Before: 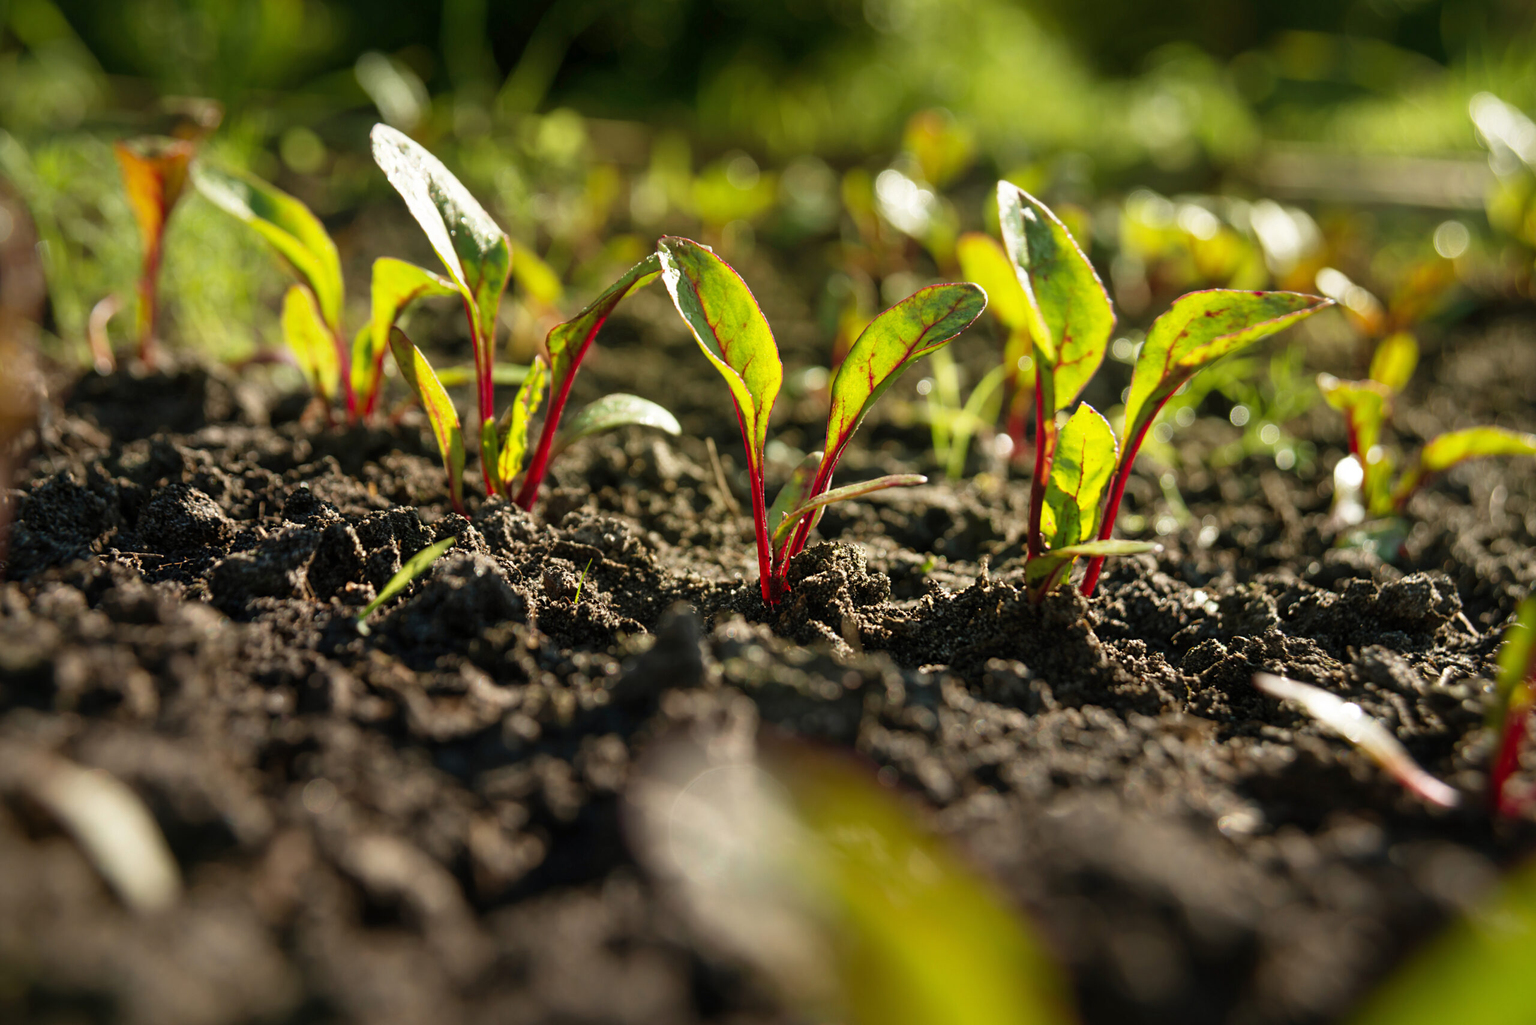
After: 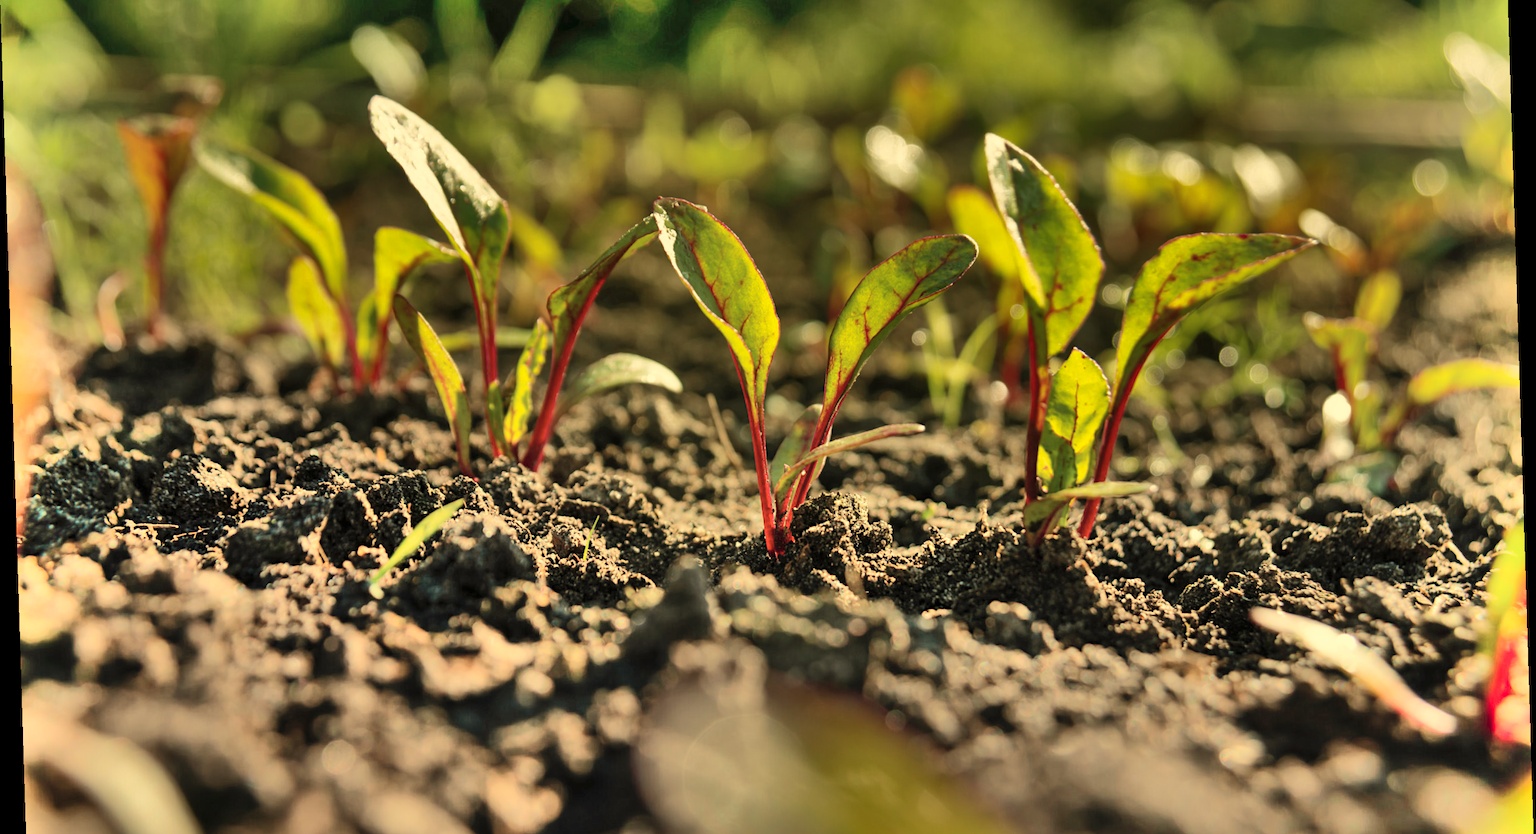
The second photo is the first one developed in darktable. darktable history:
shadows and highlights: radius 123.98, shadows 100, white point adjustment -3, highlights -100, highlights color adjustment 89.84%, soften with gaussian
white balance: red 1.08, blue 0.791
rotate and perspective: rotation -1.77°, lens shift (horizontal) 0.004, automatic cropping off
tone curve: curves: ch0 [(0, 0) (0.797, 0.684) (1, 1)], color space Lab, linked channels, preserve colors none
crop and rotate: top 5.667%, bottom 14.937%
